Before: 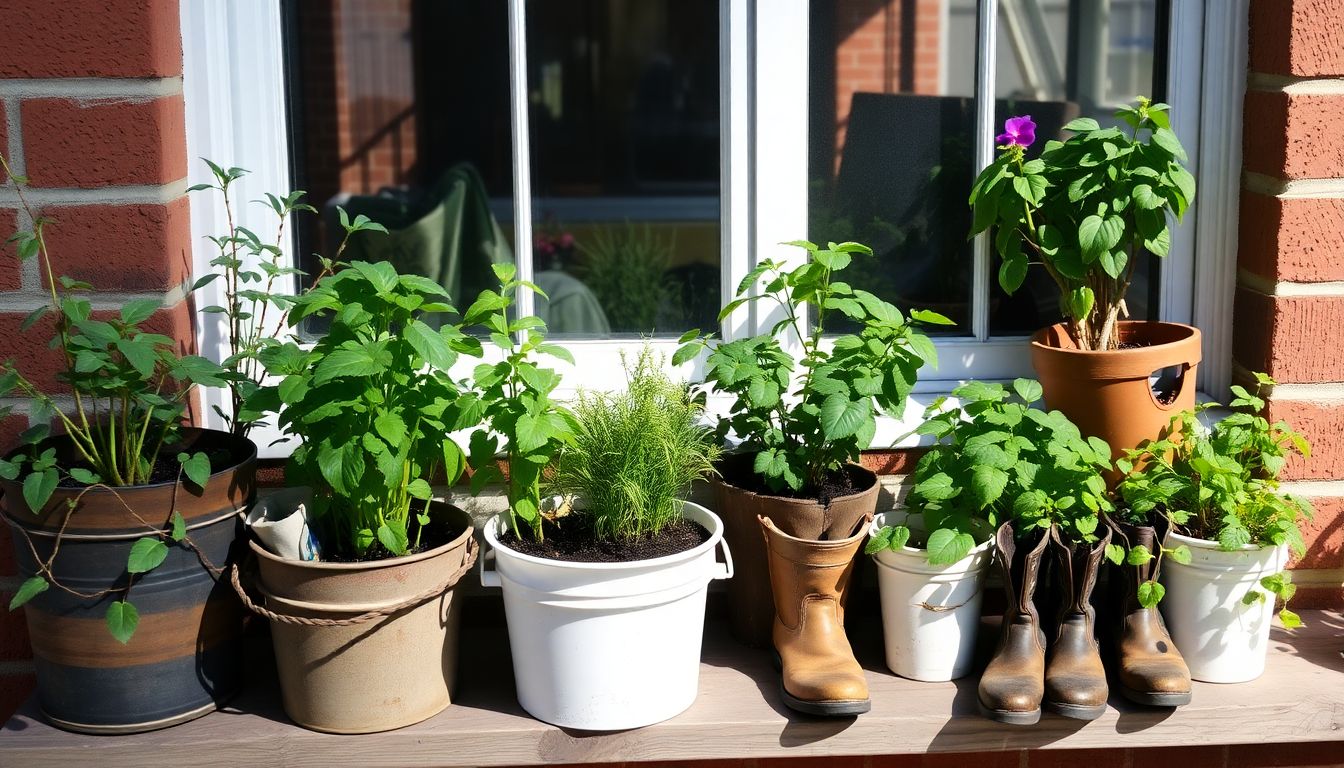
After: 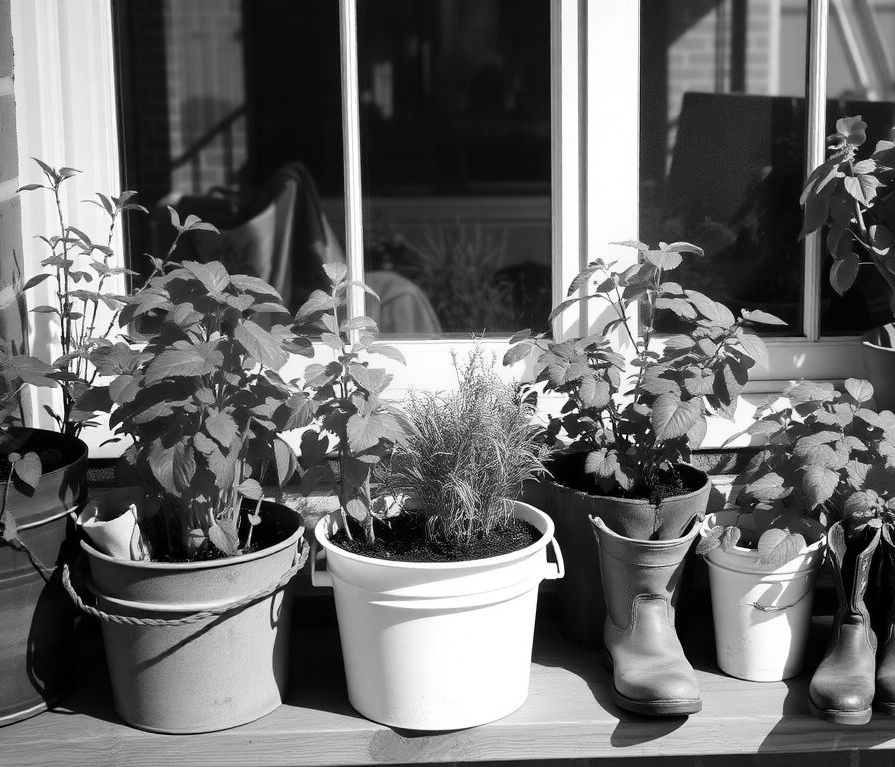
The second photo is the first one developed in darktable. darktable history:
monochrome: size 1
crop and rotate: left 12.648%, right 20.685%
